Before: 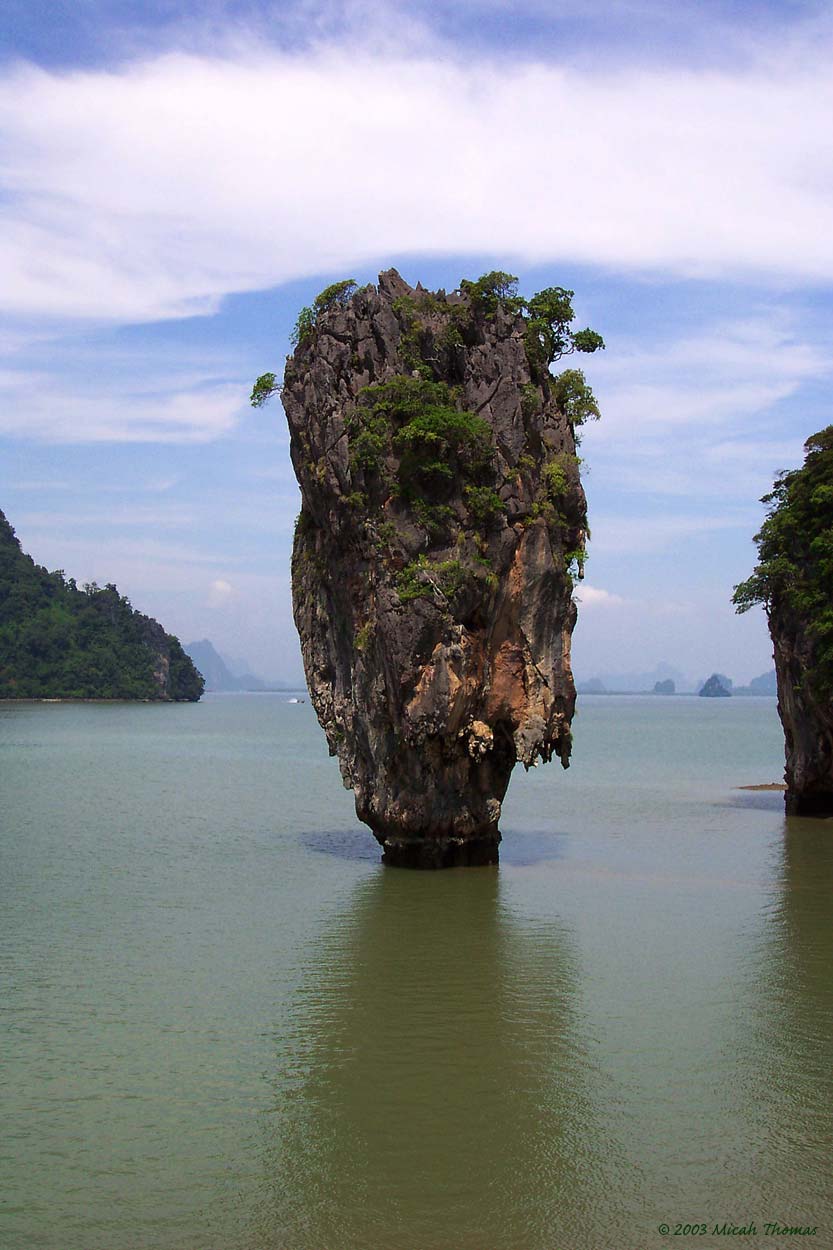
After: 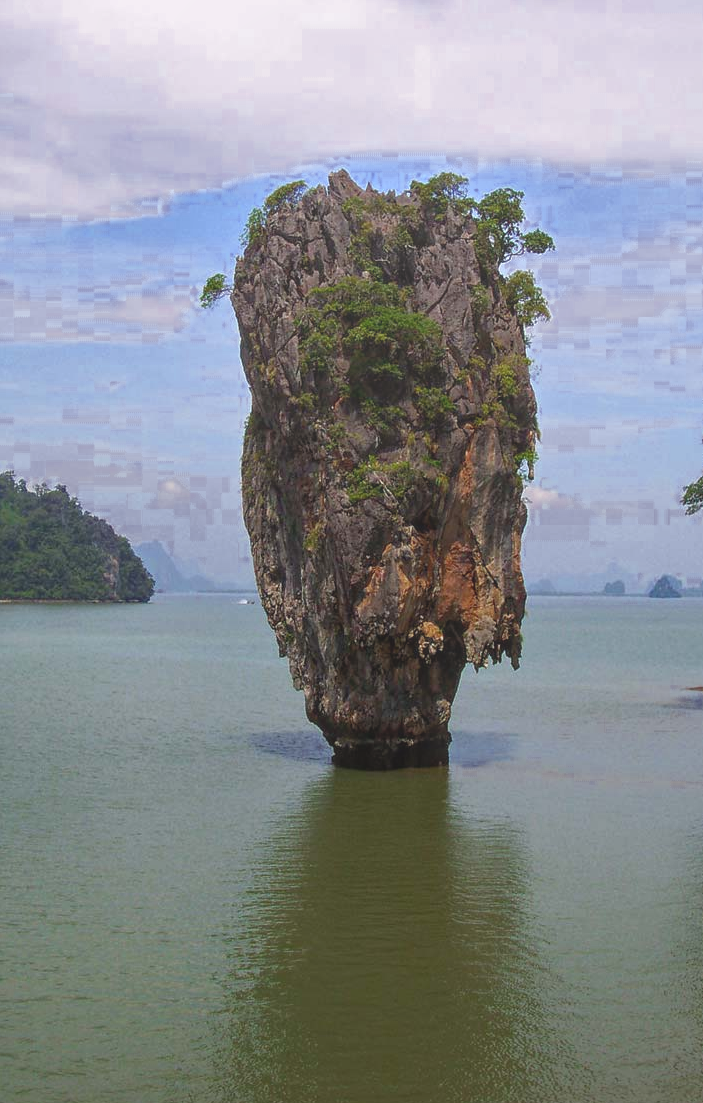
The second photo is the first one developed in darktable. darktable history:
crop: left 6.042%, top 7.933%, right 9.542%, bottom 3.774%
local contrast: highlights 71%, shadows 20%, midtone range 0.197
color zones: curves: ch0 [(0.27, 0.396) (0.563, 0.504) (0.75, 0.5) (0.787, 0.307)]
